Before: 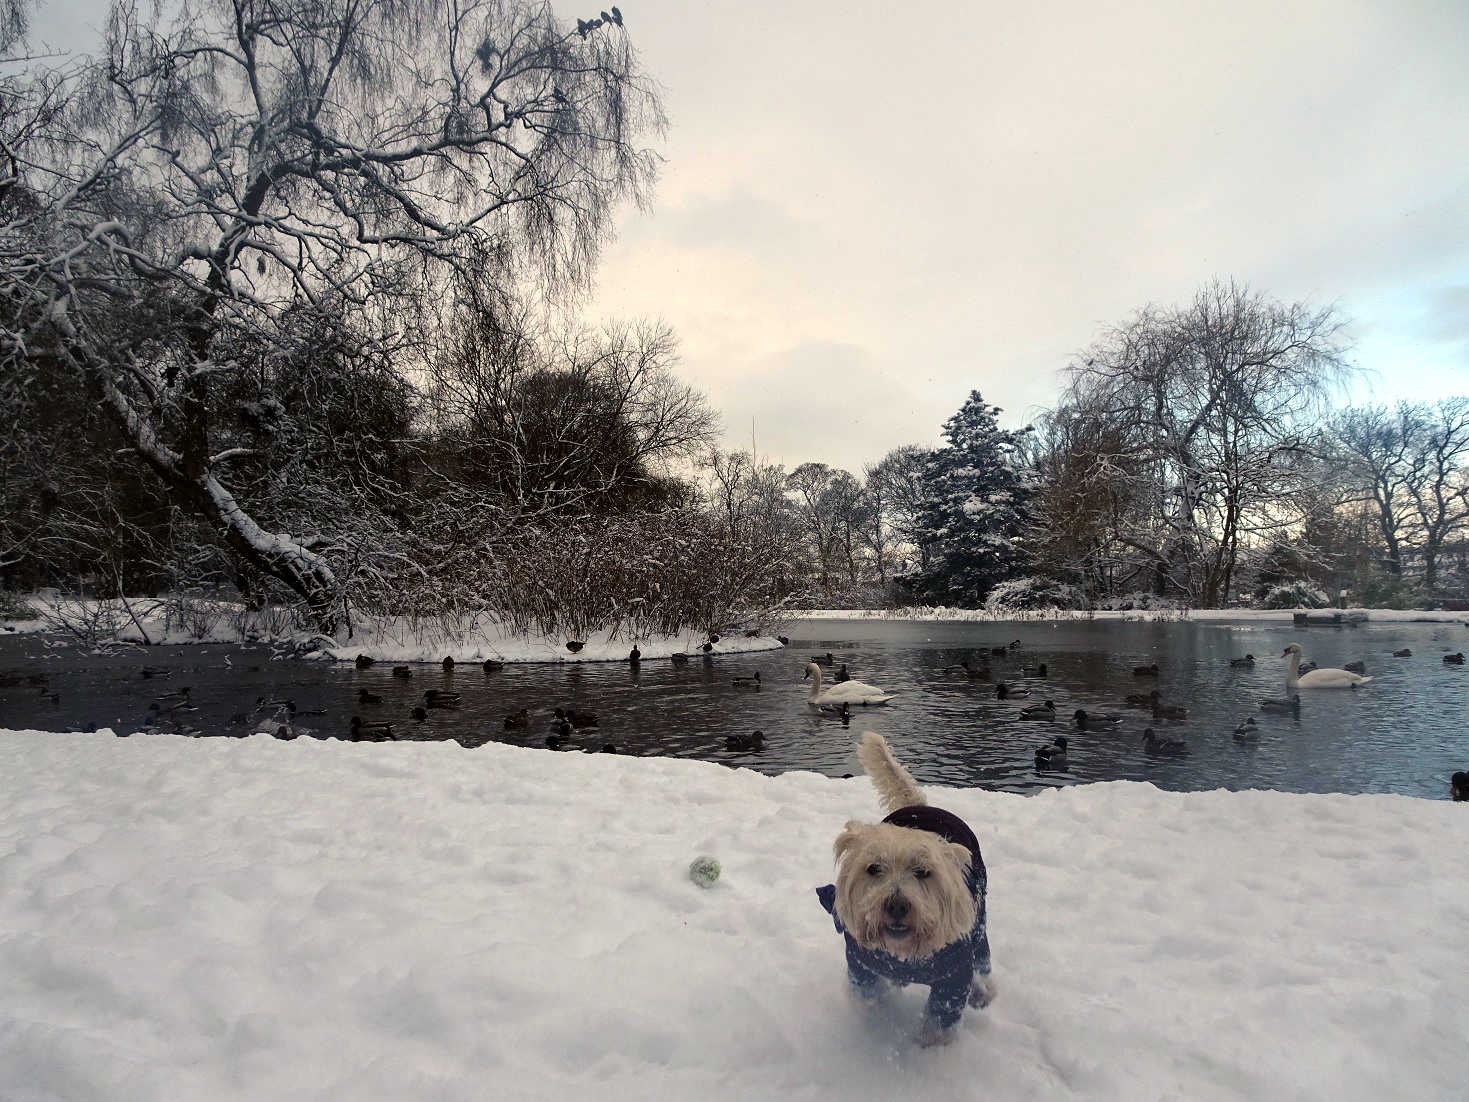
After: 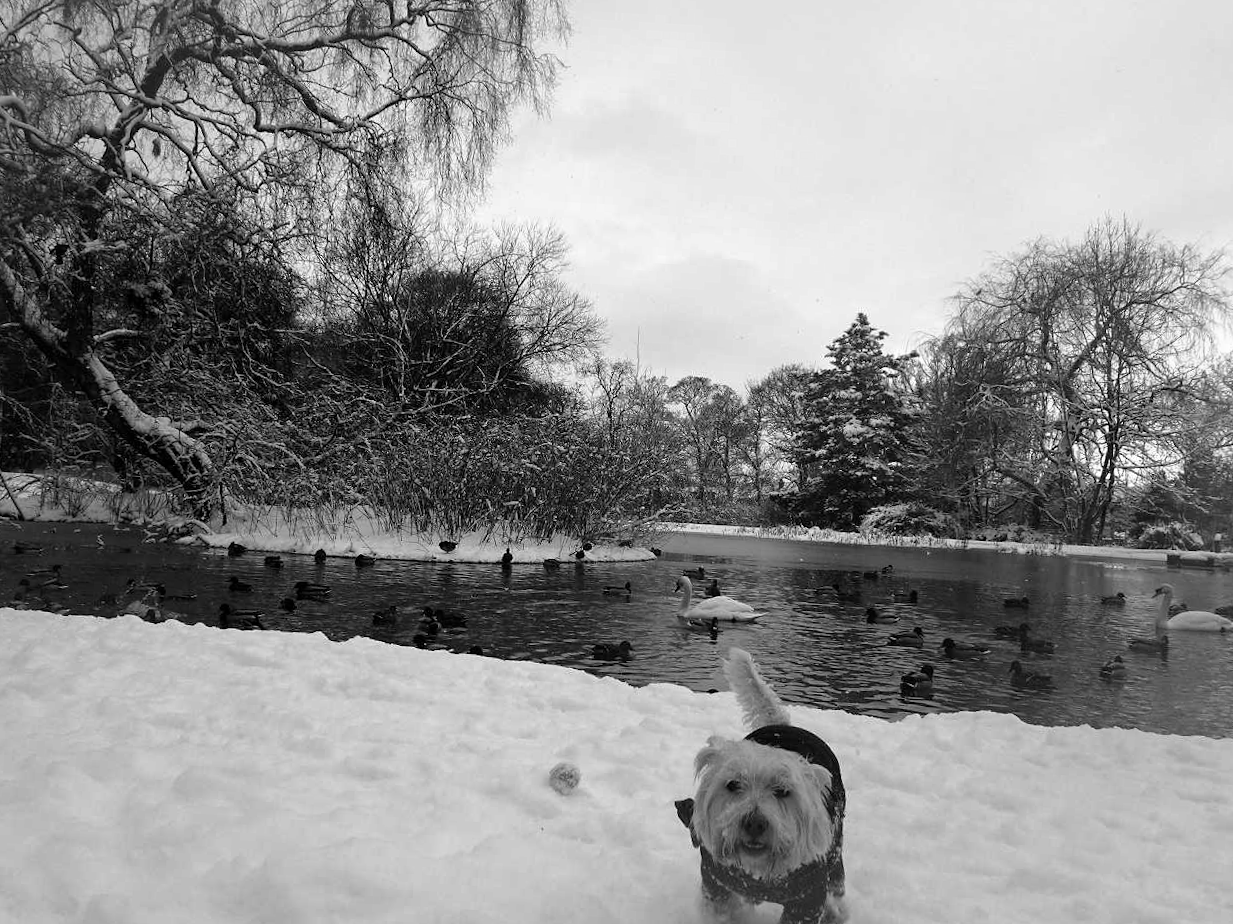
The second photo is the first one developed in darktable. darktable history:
monochrome: on, module defaults
crop and rotate: angle -3.27°, left 5.211%, top 5.211%, right 4.607%, bottom 4.607%
